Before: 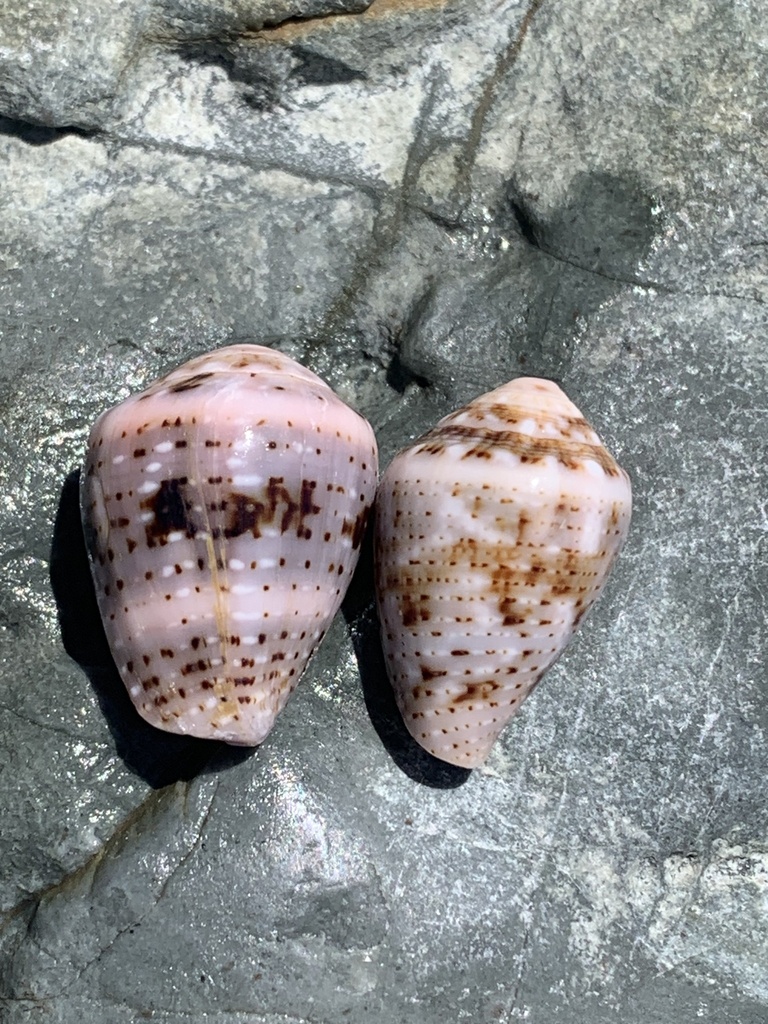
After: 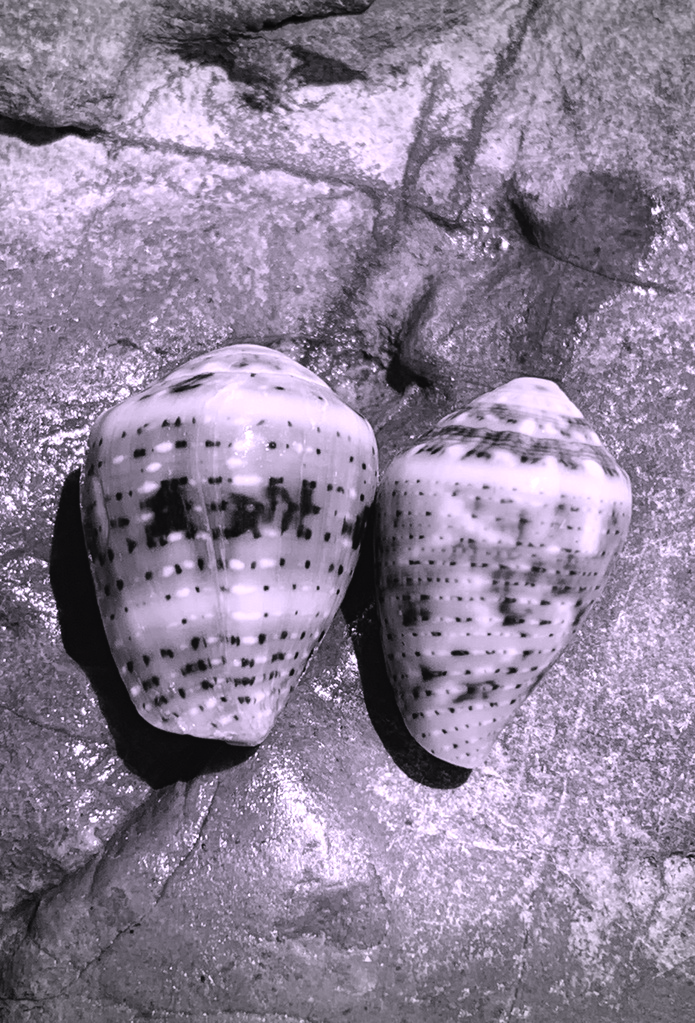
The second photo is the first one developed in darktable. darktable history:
crop: right 9.479%, bottom 0.016%
tone equalizer: -8 EV -0.422 EV, -7 EV -0.391 EV, -6 EV -0.32 EV, -5 EV -0.222 EV, -3 EV 0.211 EV, -2 EV 0.318 EV, -1 EV 0.411 EV, +0 EV 0.399 EV, edges refinement/feathering 500, mask exposure compensation -1.57 EV, preserve details no
contrast brightness saturation: contrast -0.059, saturation -0.398
color calibration: output gray [0.21, 0.42, 0.37, 0], x 0.342, y 0.357, temperature 5109 K
color correction: highlights a* 15.41, highlights b* -20.01
vignetting: fall-off start 99.31%, width/height ratio 1.305
